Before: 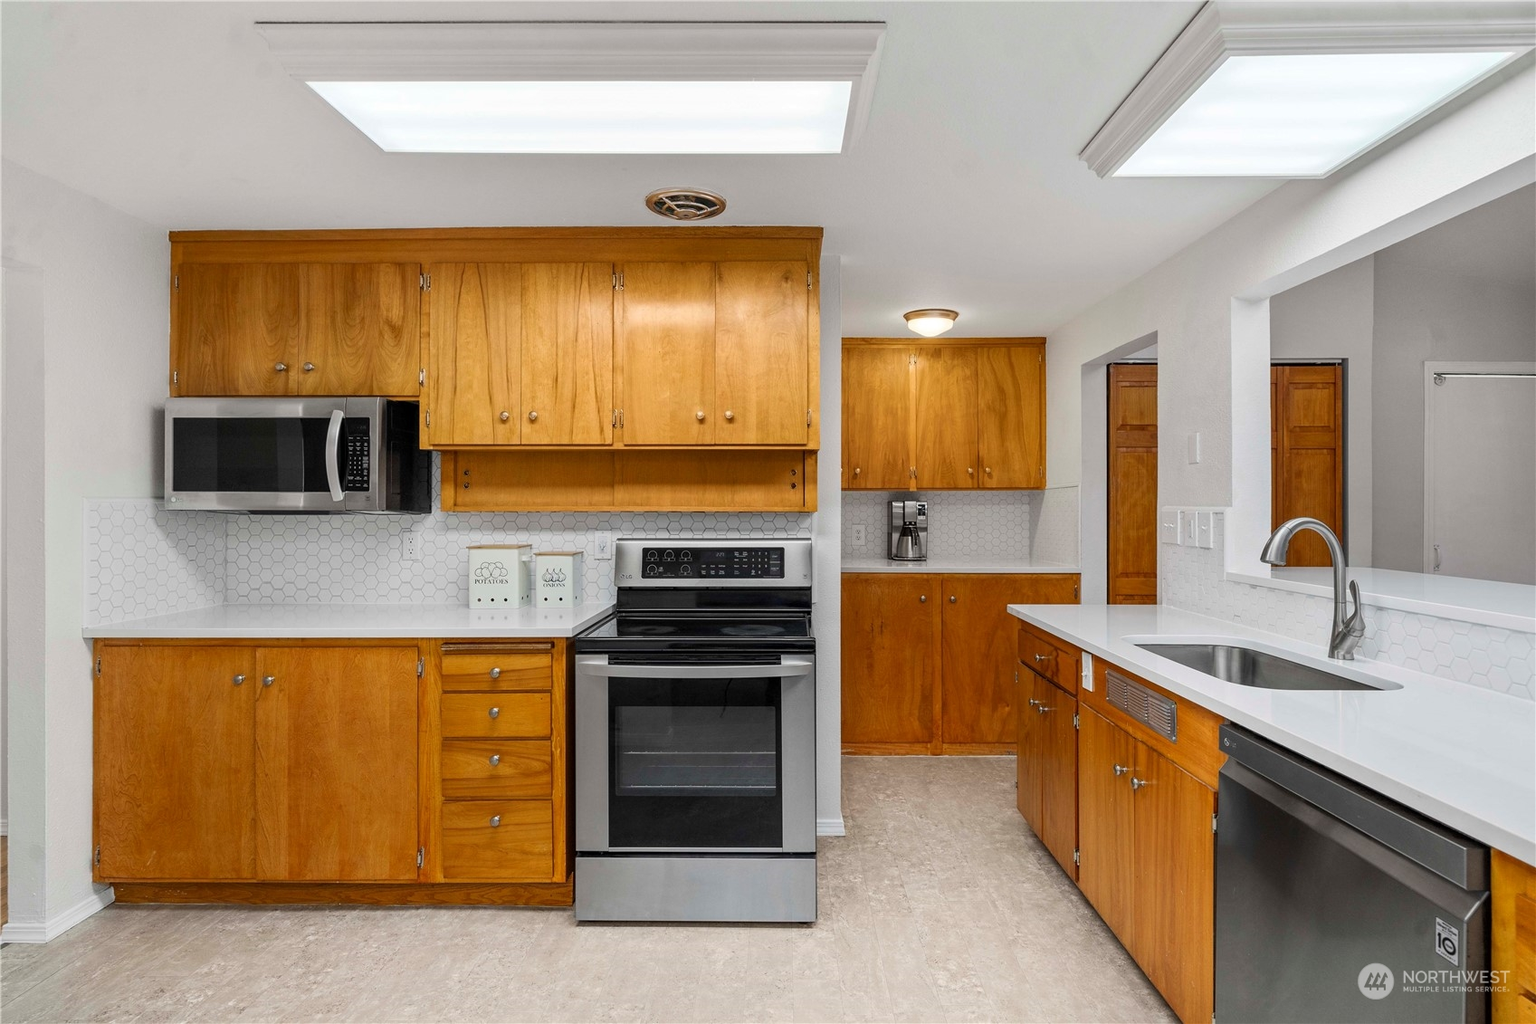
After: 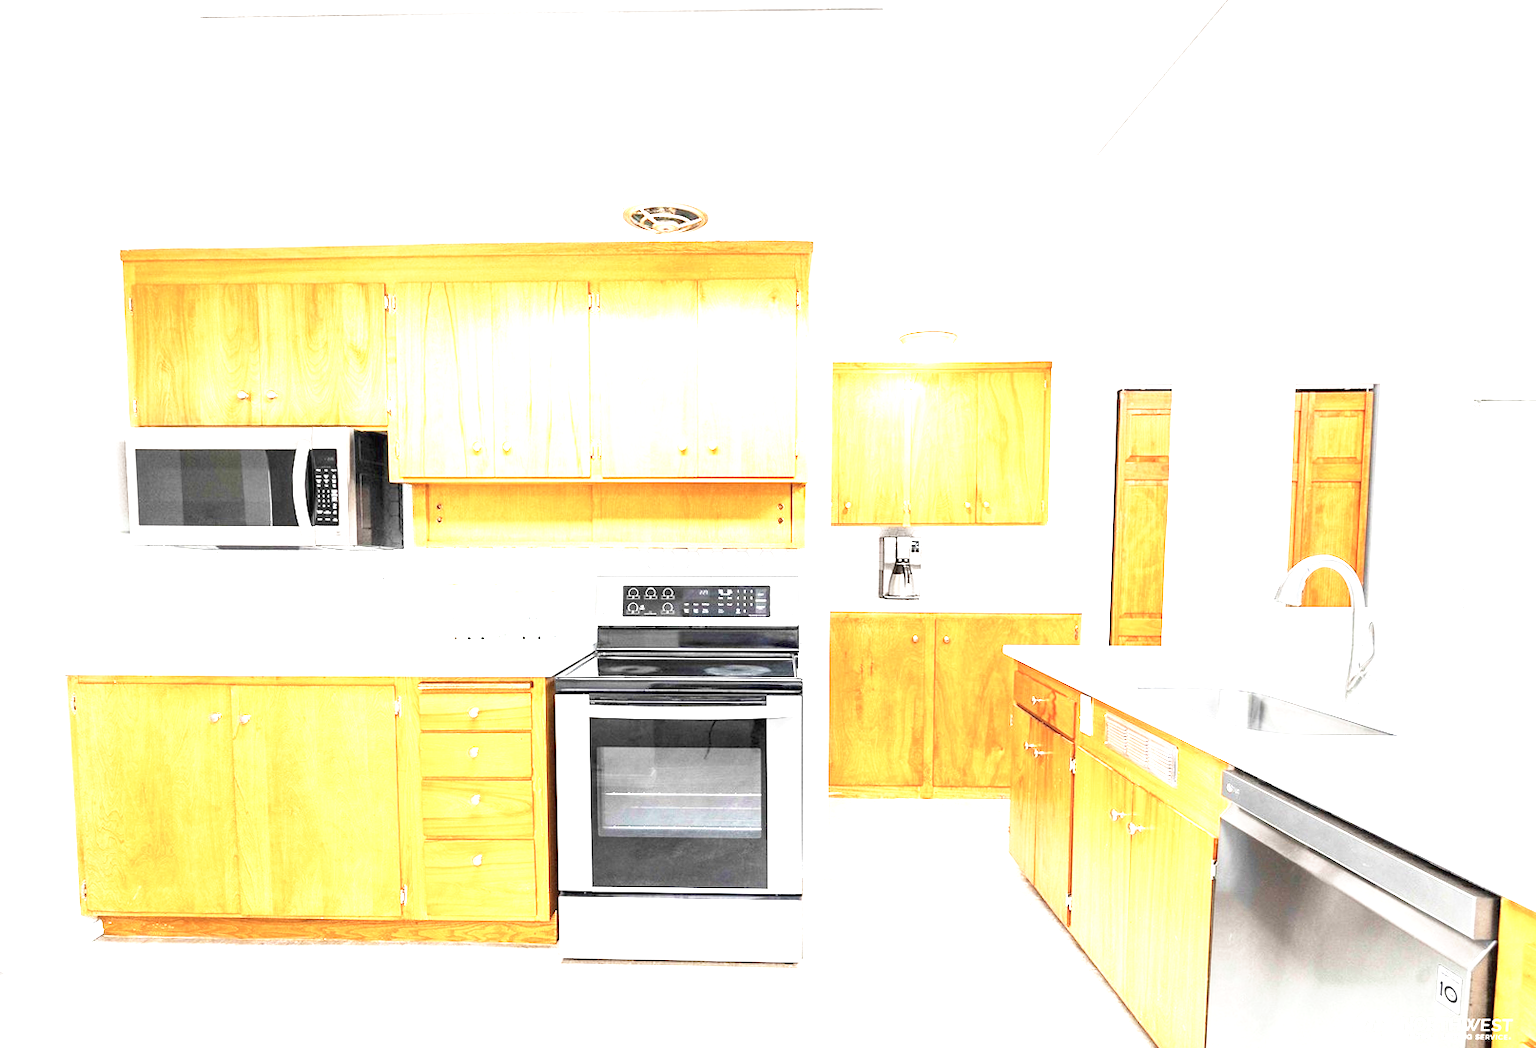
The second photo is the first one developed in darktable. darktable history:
rotate and perspective: rotation 0.074°, lens shift (vertical) 0.096, lens shift (horizontal) -0.041, crop left 0.043, crop right 0.952, crop top 0.024, crop bottom 0.979
contrast brightness saturation: saturation -0.17
exposure: black level correction 0, exposure 1.1 EV, compensate exposure bias true, compensate highlight preservation false
base curve: curves: ch0 [(0, 0) (0.688, 0.865) (1, 1)], preserve colors none
